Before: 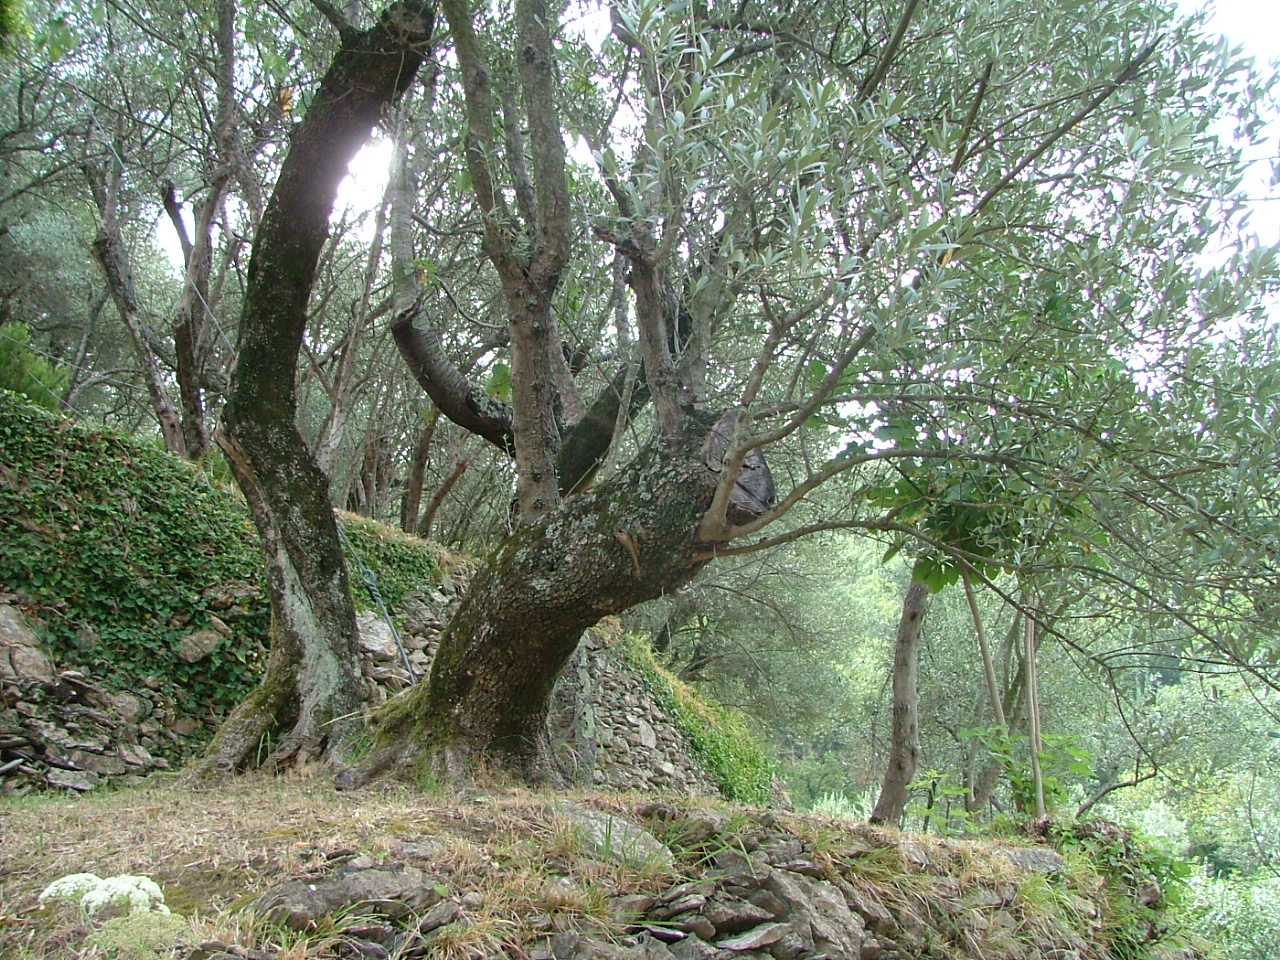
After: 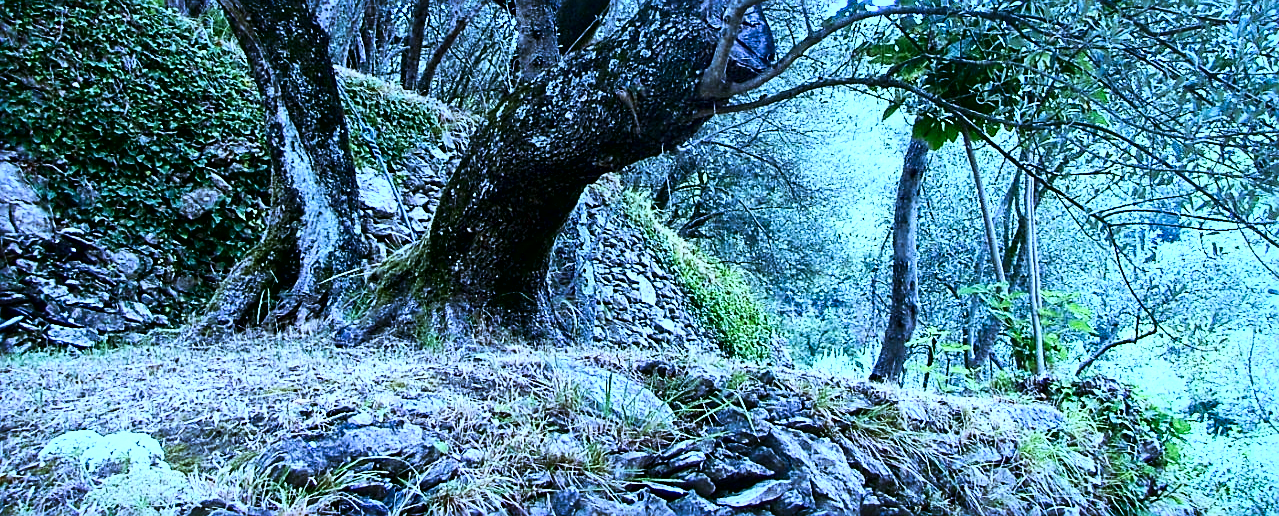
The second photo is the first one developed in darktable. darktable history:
sharpen: on, module defaults
contrast brightness saturation: contrast 0.4, brightness 0.05, saturation 0.25
local contrast: mode bilateral grid, contrast 70, coarseness 75, detail 180%, midtone range 0.2
crop and rotate: top 46.237%
tone curve: curves: ch0 [(0, 0) (0.003, 0.002) (0.011, 0.009) (0.025, 0.022) (0.044, 0.041) (0.069, 0.059) (0.1, 0.082) (0.136, 0.106) (0.177, 0.138) (0.224, 0.179) (0.277, 0.226) (0.335, 0.28) (0.399, 0.342) (0.468, 0.413) (0.543, 0.493) (0.623, 0.591) (0.709, 0.699) (0.801, 0.804) (0.898, 0.899) (1, 1)], preserve colors none
white balance: red 0.766, blue 1.537
